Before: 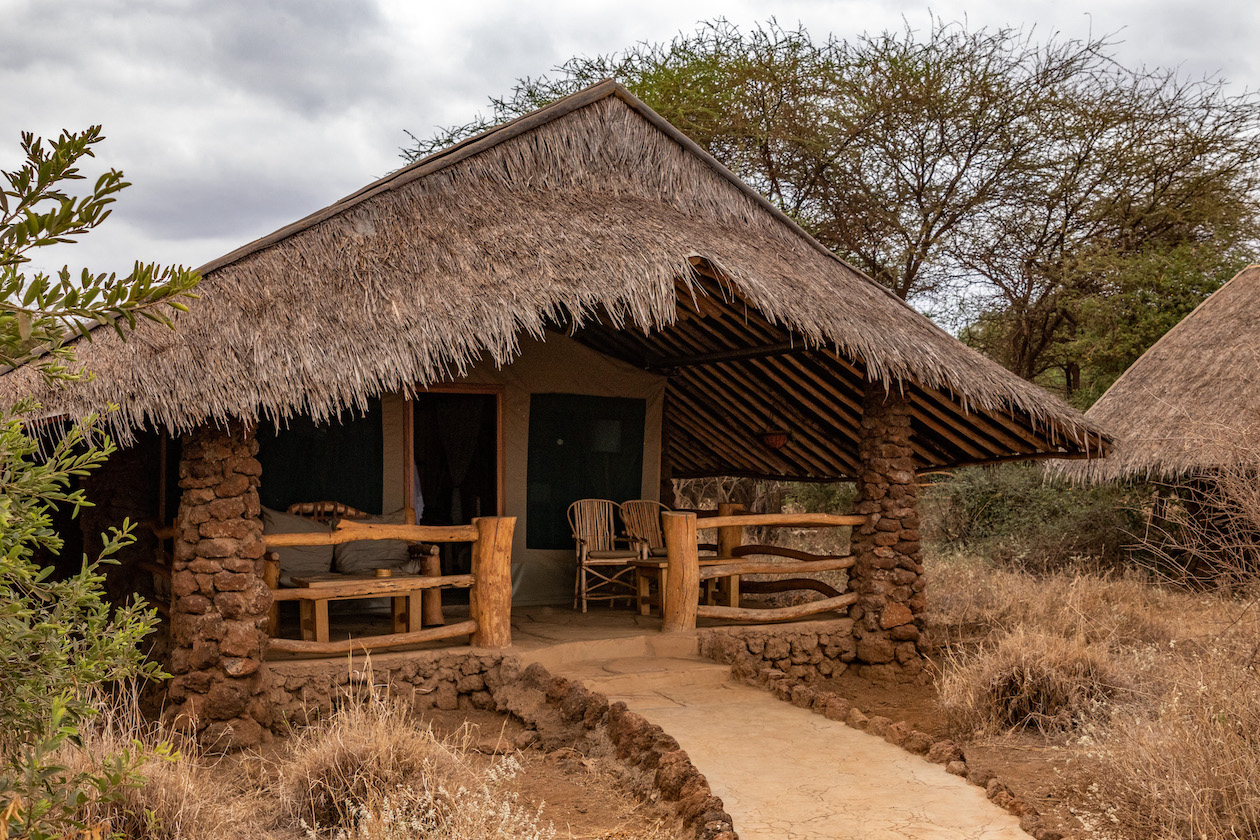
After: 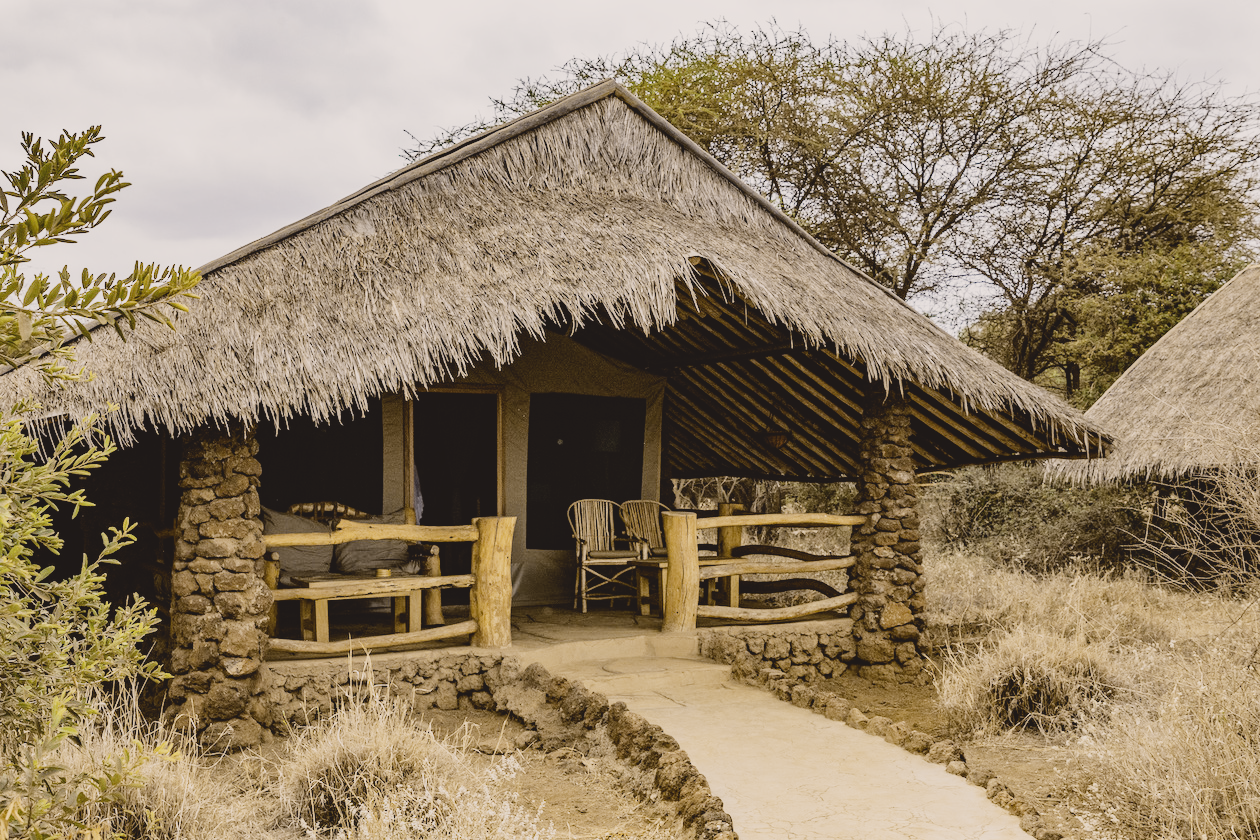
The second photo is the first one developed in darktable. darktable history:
contrast brightness saturation: contrast -0.26, saturation -0.443
exposure: black level correction 0, exposure 0.499 EV, compensate exposure bias true, compensate highlight preservation false
tone curve: curves: ch0 [(0.003, 0.023) (0.071, 0.052) (0.236, 0.197) (0.466, 0.557) (0.631, 0.764) (0.806, 0.906) (1, 1)]; ch1 [(0, 0) (0.262, 0.227) (0.417, 0.386) (0.469, 0.467) (0.502, 0.51) (0.528, 0.521) (0.573, 0.555) (0.605, 0.621) (0.644, 0.671) (0.686, 0.728) (0.994, 0.987)]; ch2 [(0, 0) (0.262, 0.188) (0.385, 0.353) (0.427, 0.424) (0.495, 0.502) (0.531, 0.555) (0.583, 0.632) (0.644, 0.748) (1, 1)], color space Lab, independent channels, preserve colors none
filmic rgb: black relative exposure -7.65 EV, white relative exposure 4.56 EV, hardness 3.61, preserve chrominance no, color science v4 (2020), contrast in shadows soft, contrast in highlights soft
